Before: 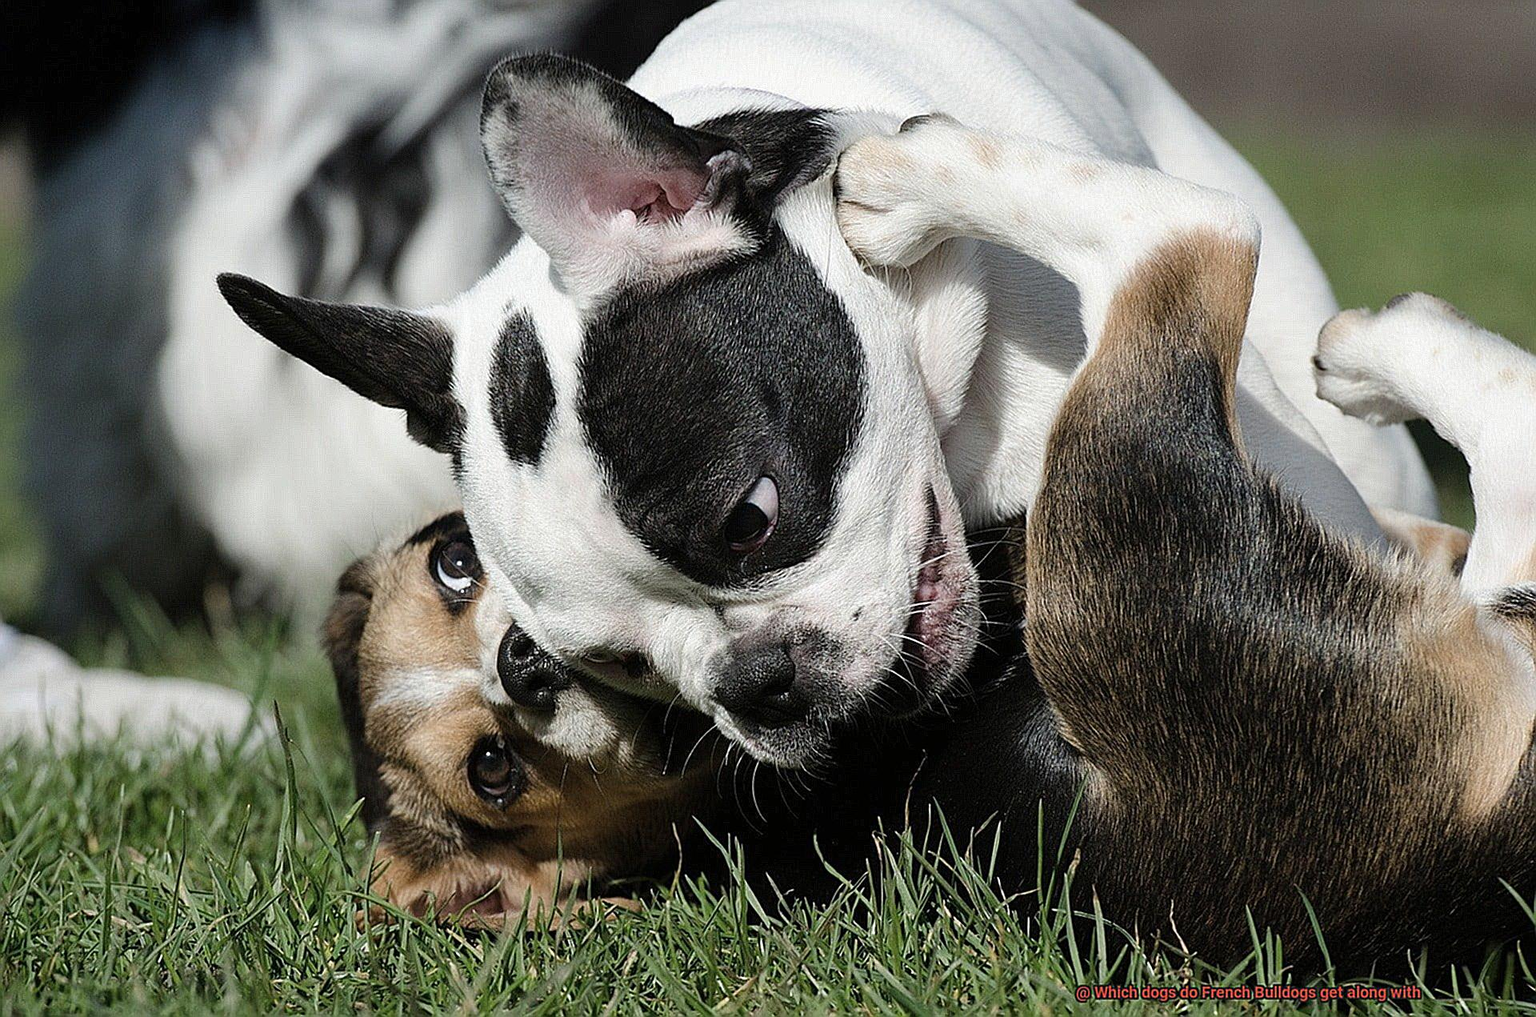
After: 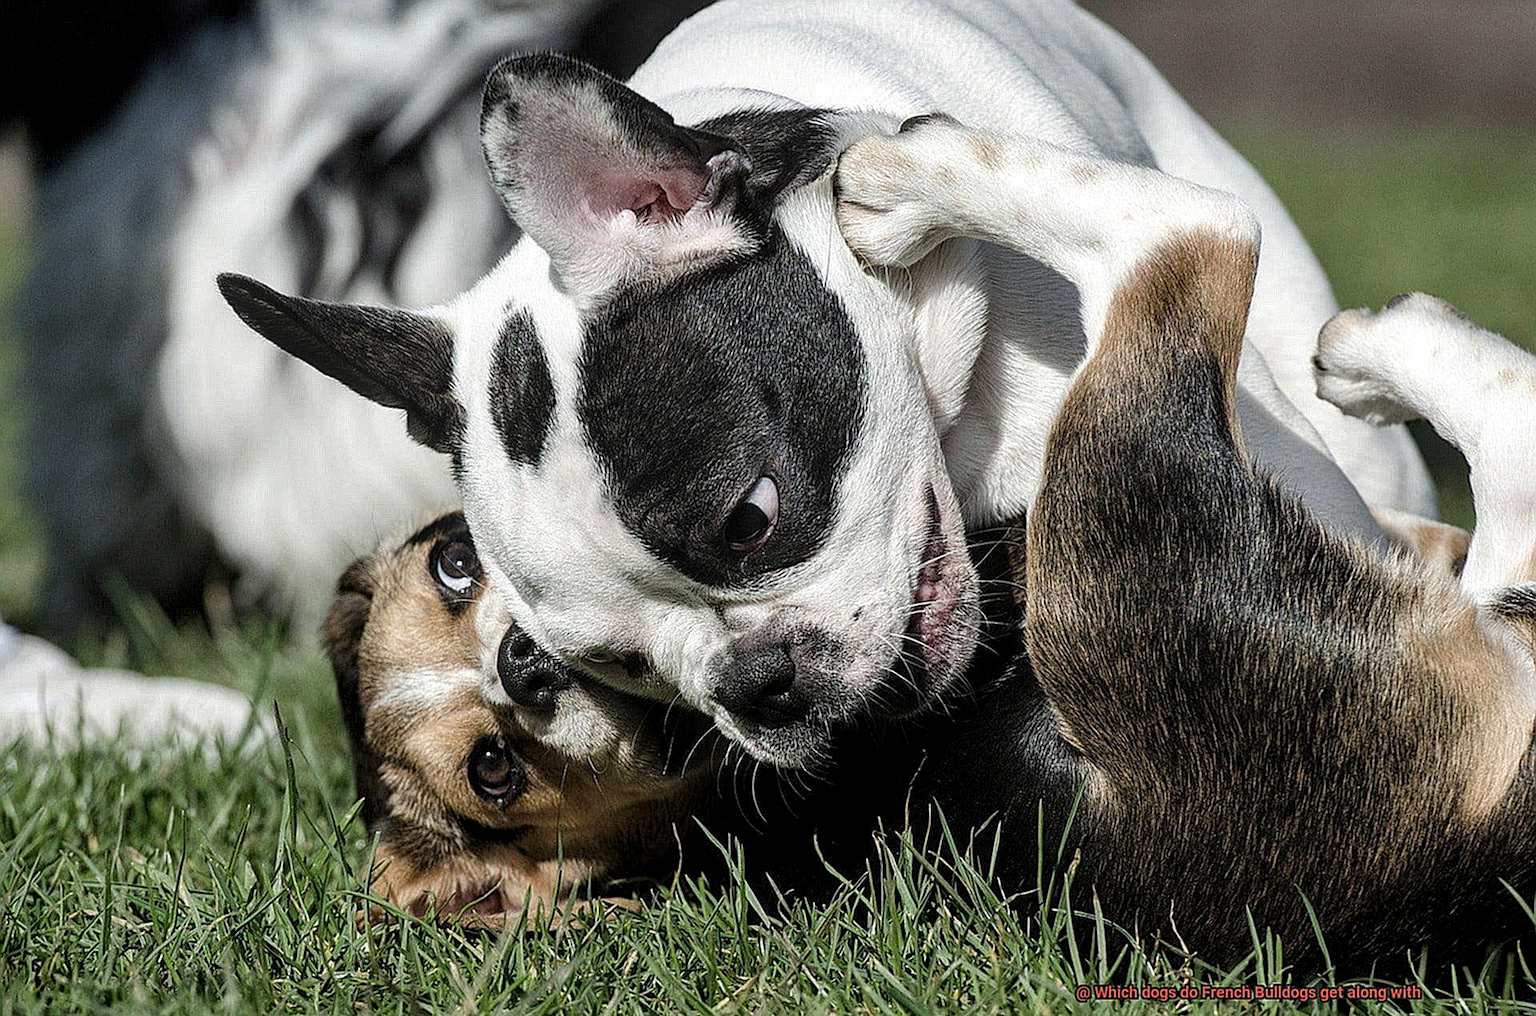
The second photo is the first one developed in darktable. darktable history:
local contrast: highlights 63%, detail 143%, midtone range 0.431
shadows and highlights: shadows 12.51, white point adjustment 1.25, soften with gaussian
